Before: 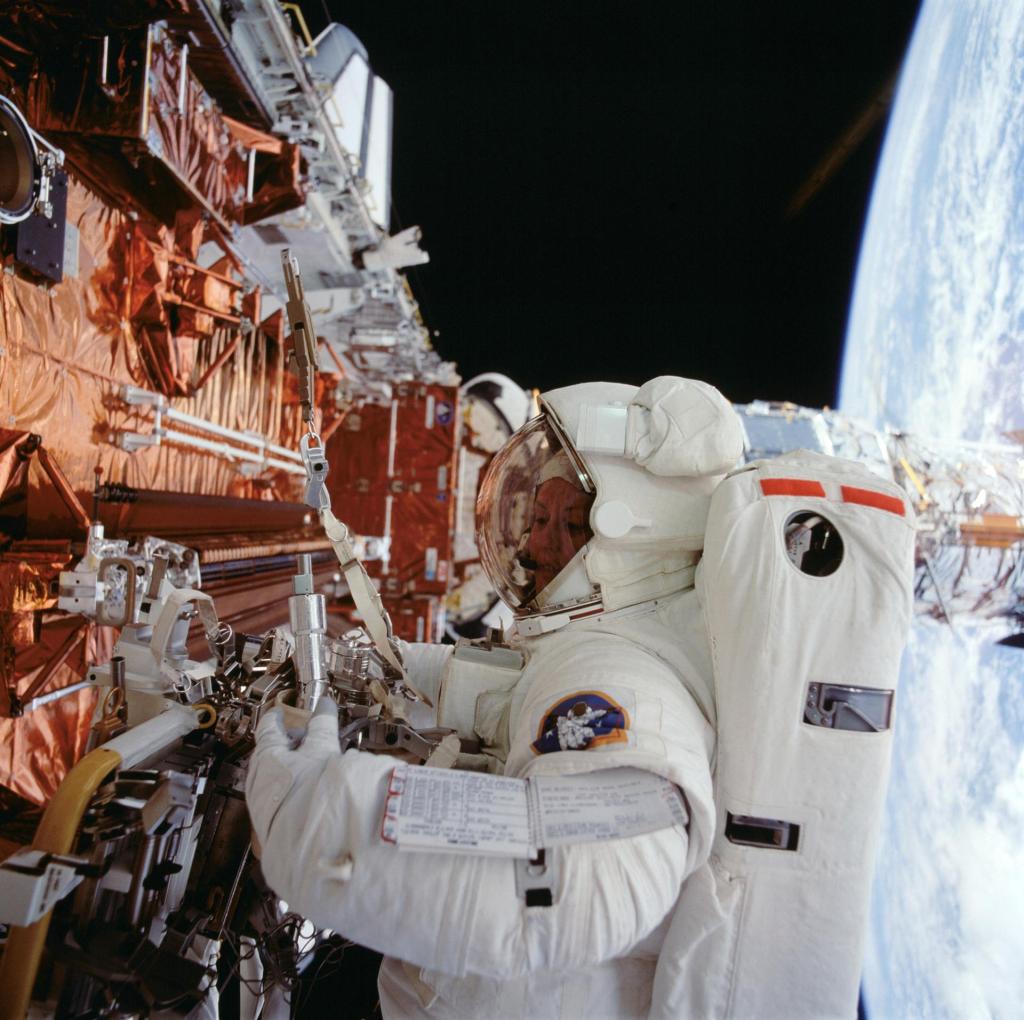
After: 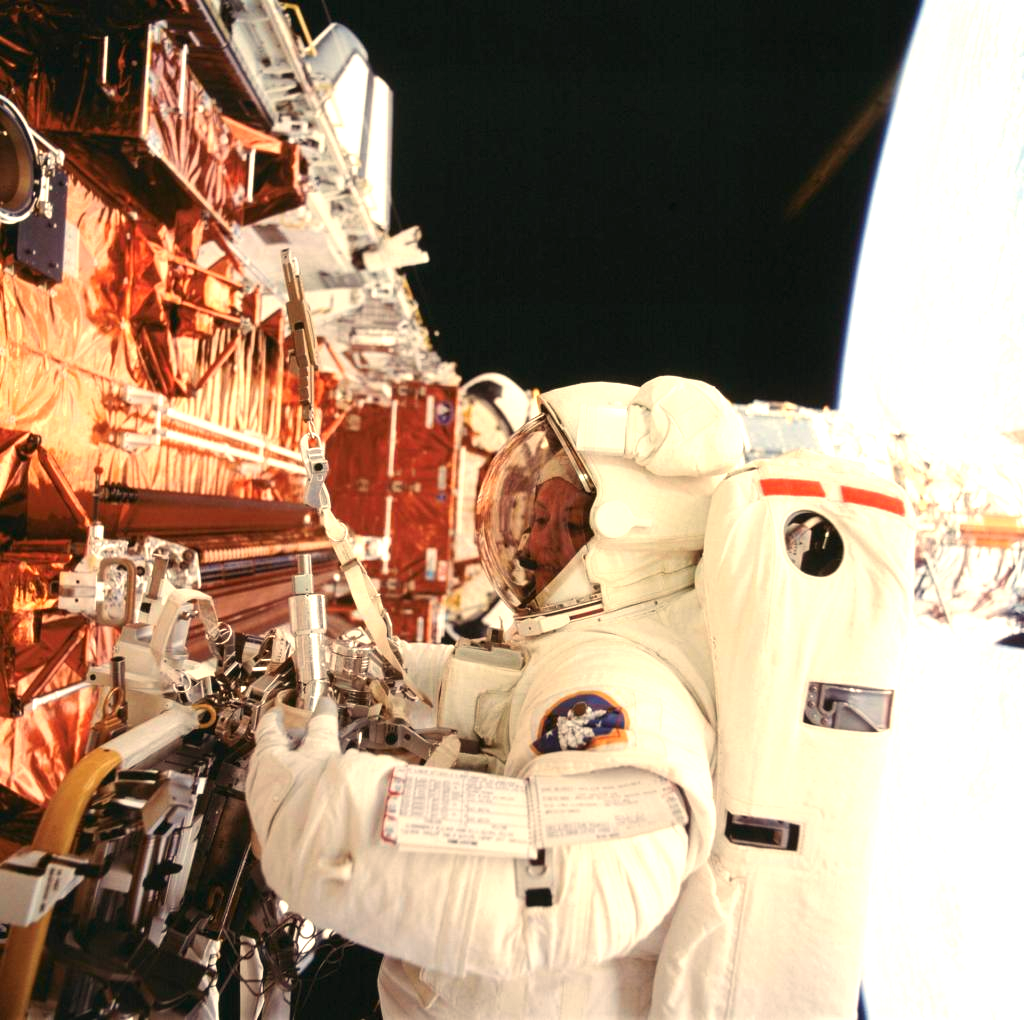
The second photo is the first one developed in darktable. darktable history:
white balance: red 1.138, green 0.996, blue 0.812
exposure: black level correction 0, exposure 1 EV, compensate exposure bias true, compensate highlight preservation false
